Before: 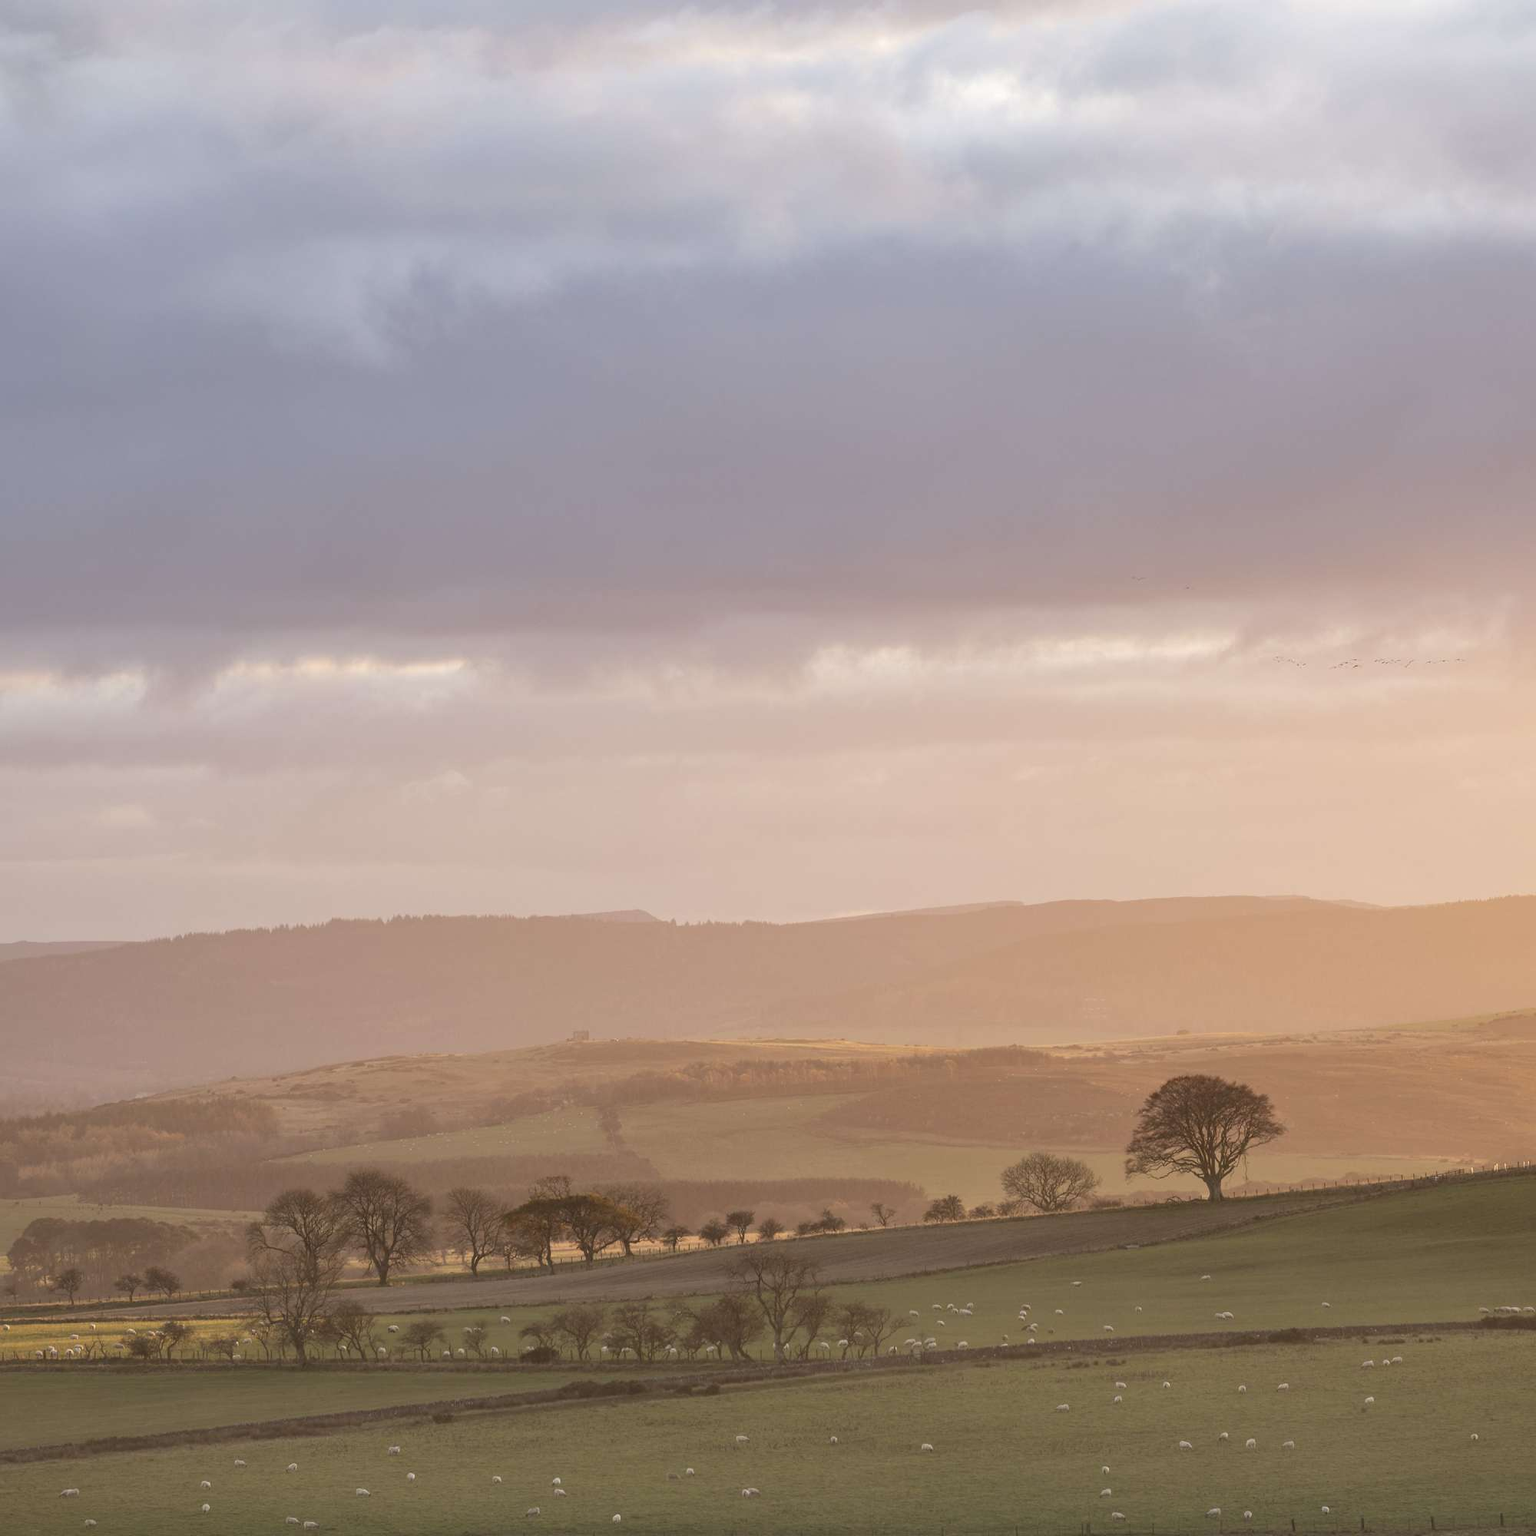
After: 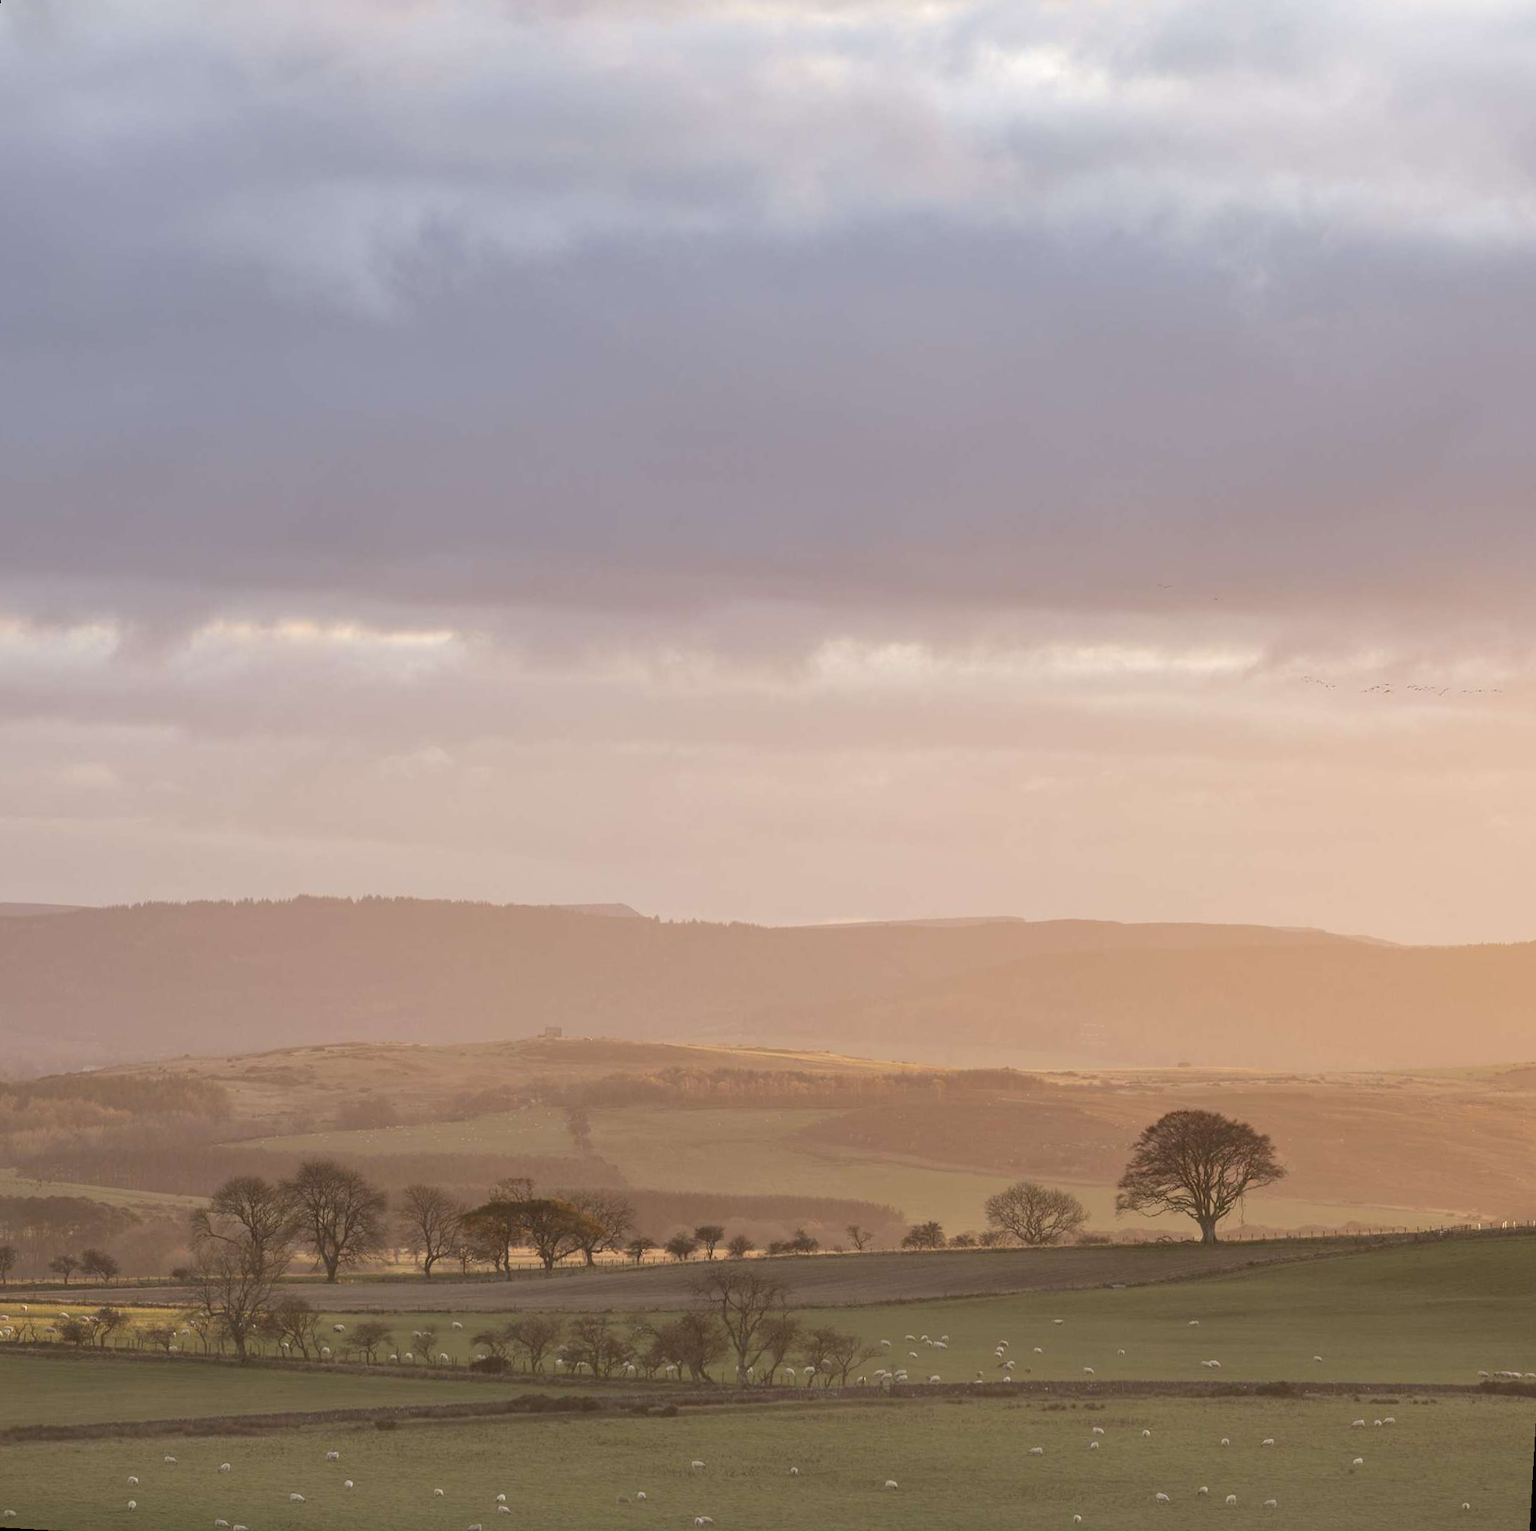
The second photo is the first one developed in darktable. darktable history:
sharpen: radius 5.326, amount 0.315, threshold 25.974
exposure: compensate exposure bias true, compensate highlight preservation false
crop and rotate: angle -3.26°, left 5.075%, top 5.2%, right 4.656%, bottom 4.74%
